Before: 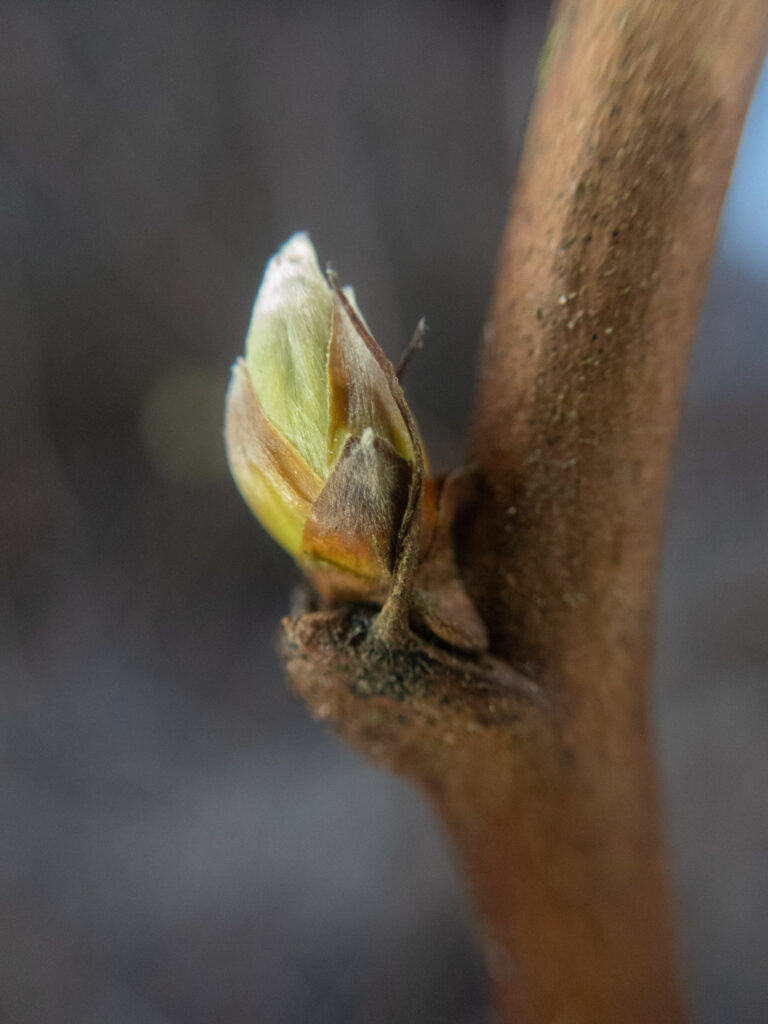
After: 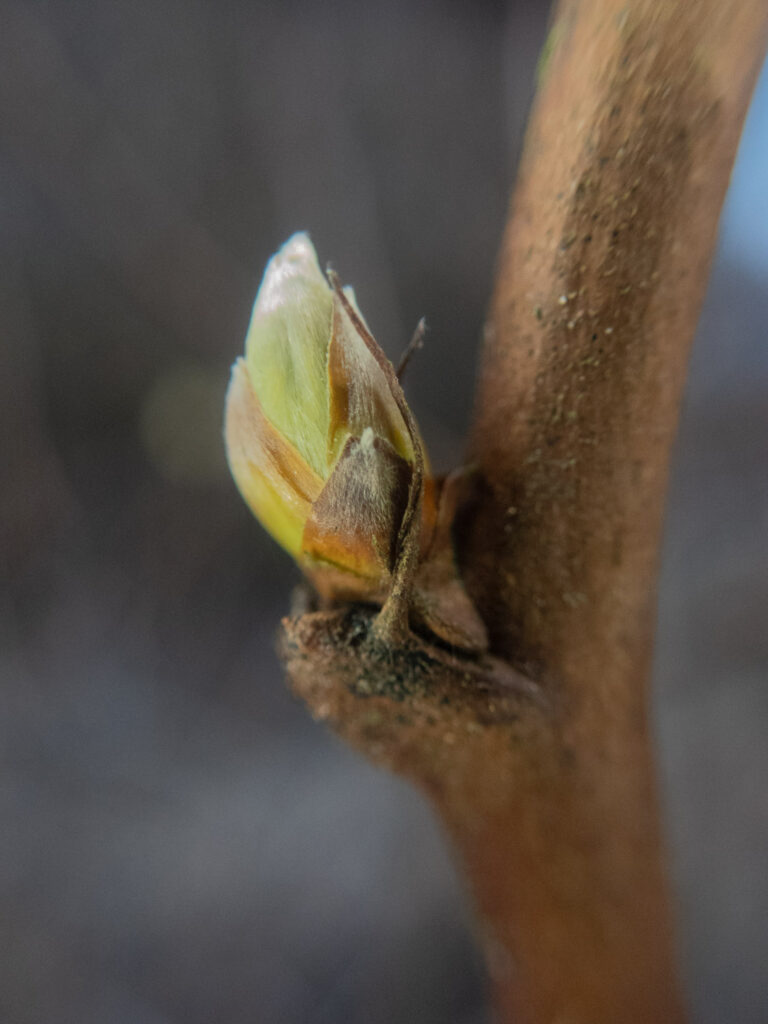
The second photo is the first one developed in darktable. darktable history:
shadows and highlights: shadows 25, highlights -70
